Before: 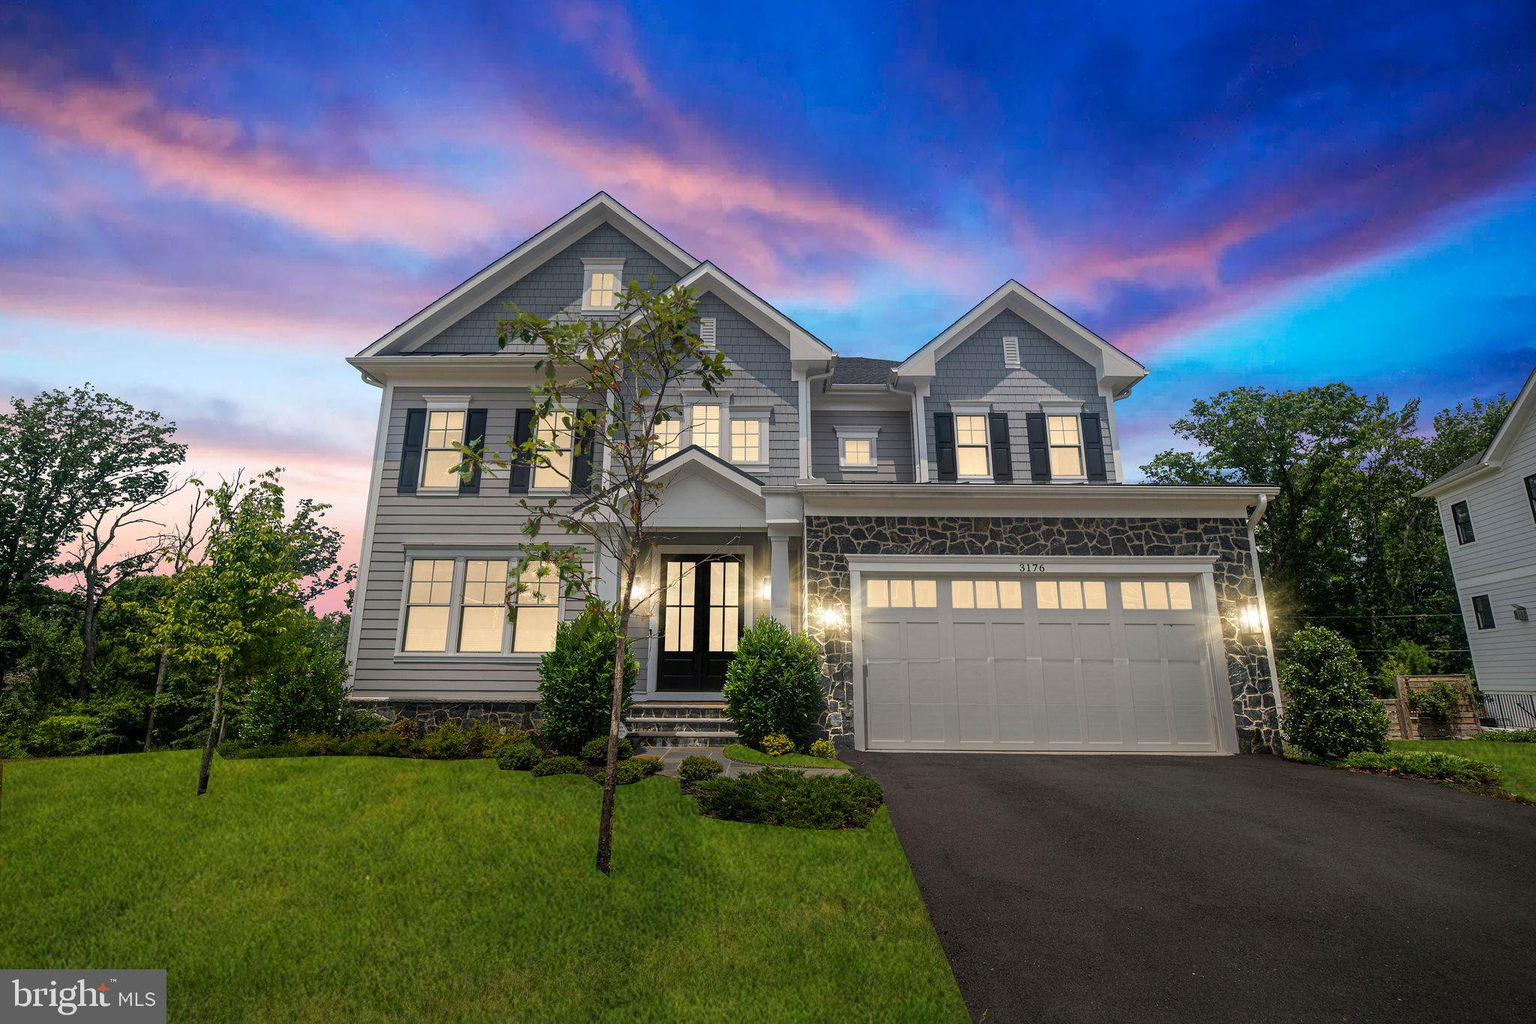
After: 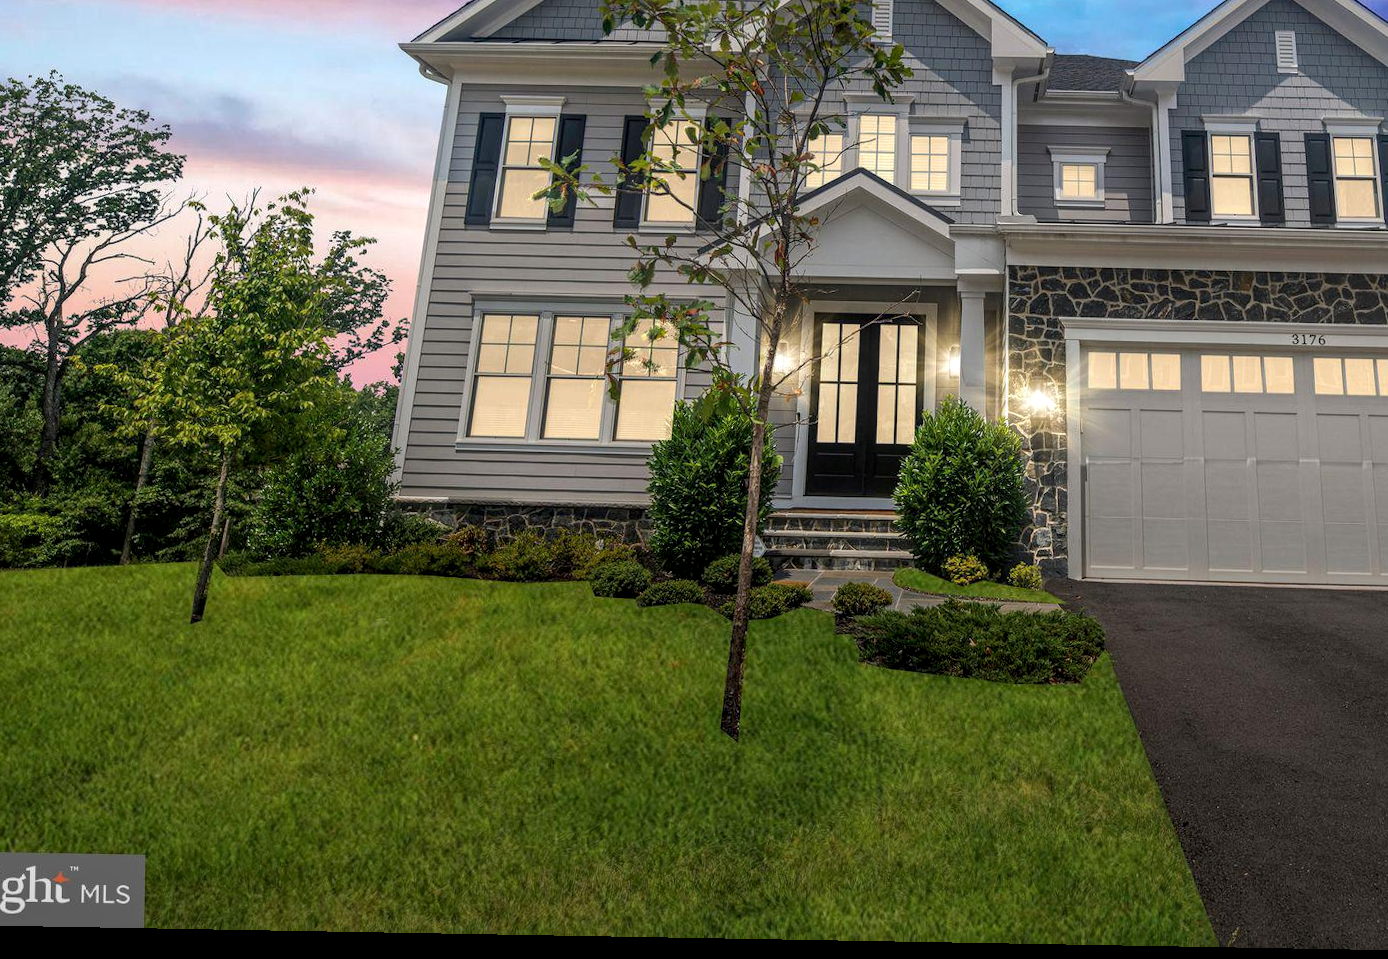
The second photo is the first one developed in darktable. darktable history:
tone equalizer: edges refinement/feathering 500, mask exposure compensation -1.57 EV, preserve details guided filter
local contrast: on, module defaults
crop and rotate: angle -1.01°, left 3.789%, top 31.561%, right 29.176%
